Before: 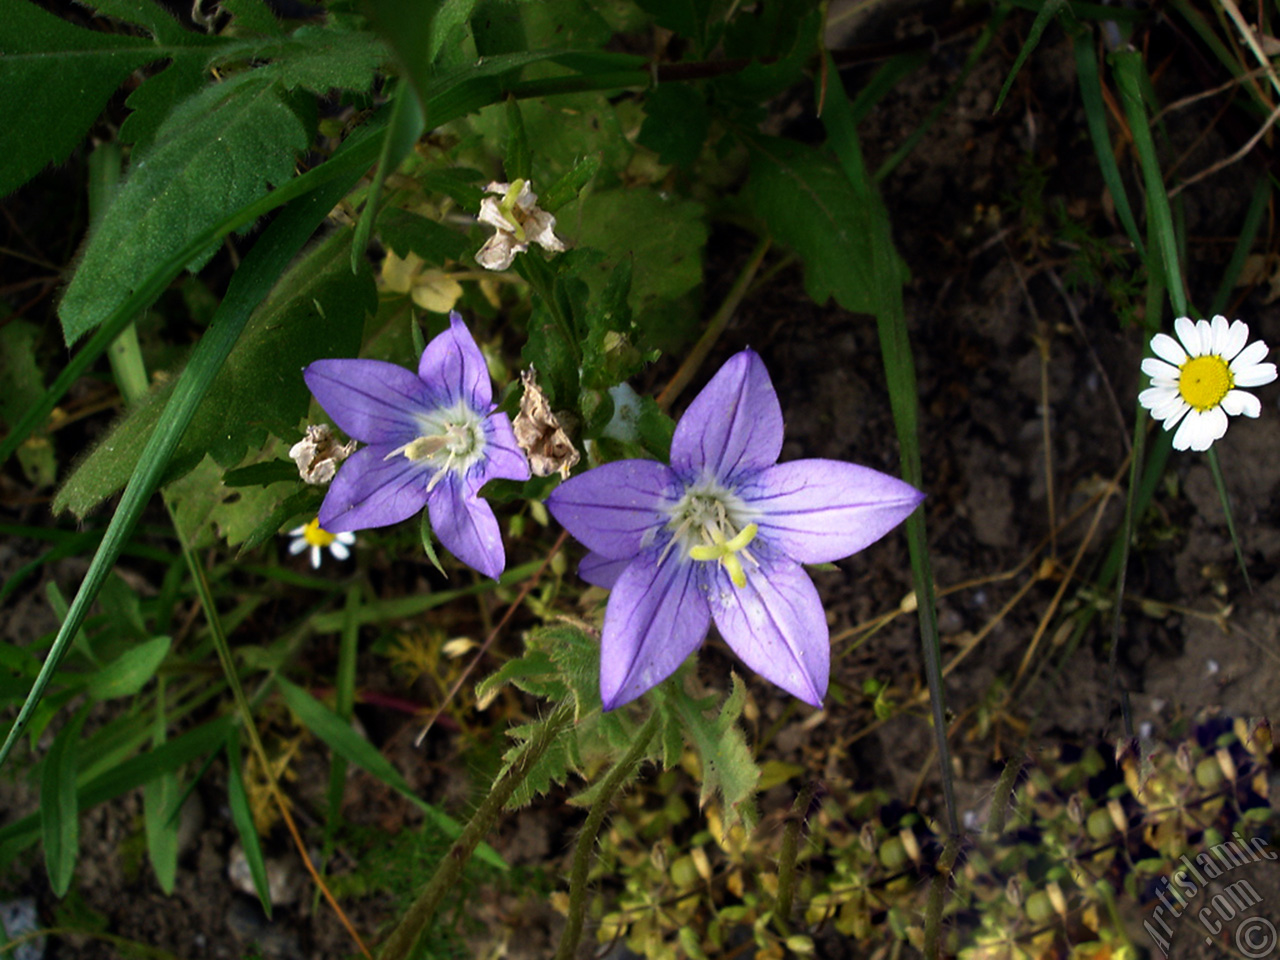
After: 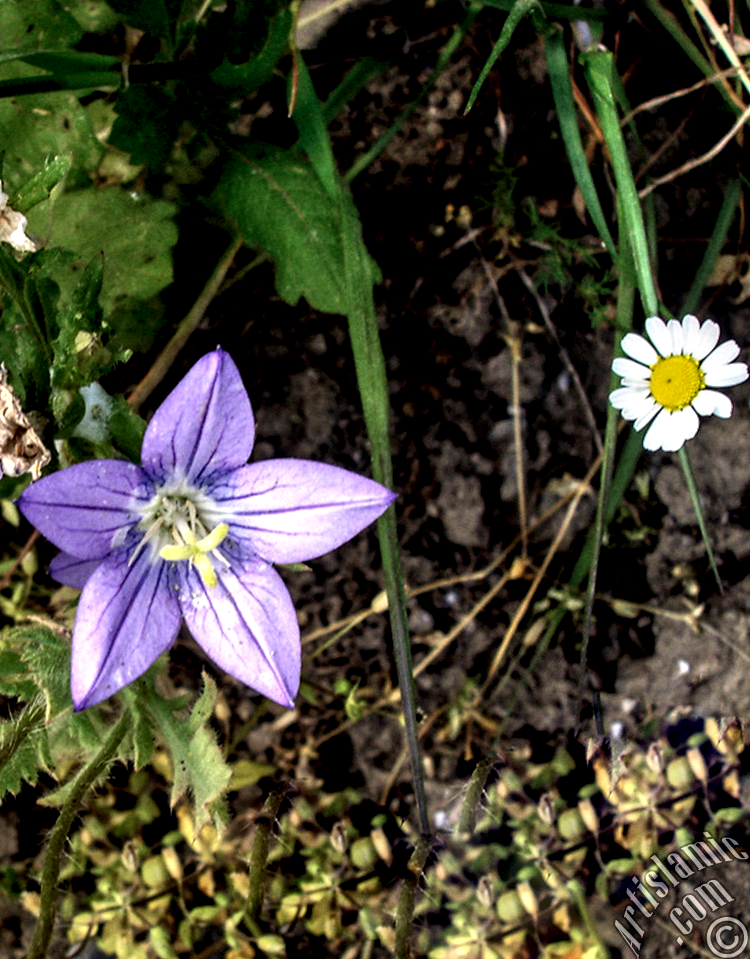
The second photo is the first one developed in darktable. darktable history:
crop: left 41.4%
exposure: black level correction 0.001, exposure 0.017 EV, compensate exposure bias true, compensate highlight preservation false
shadows and highlights: white point adjustment 0.032, soften with gaussian
local contrast: highlights 22%, detail 196%
